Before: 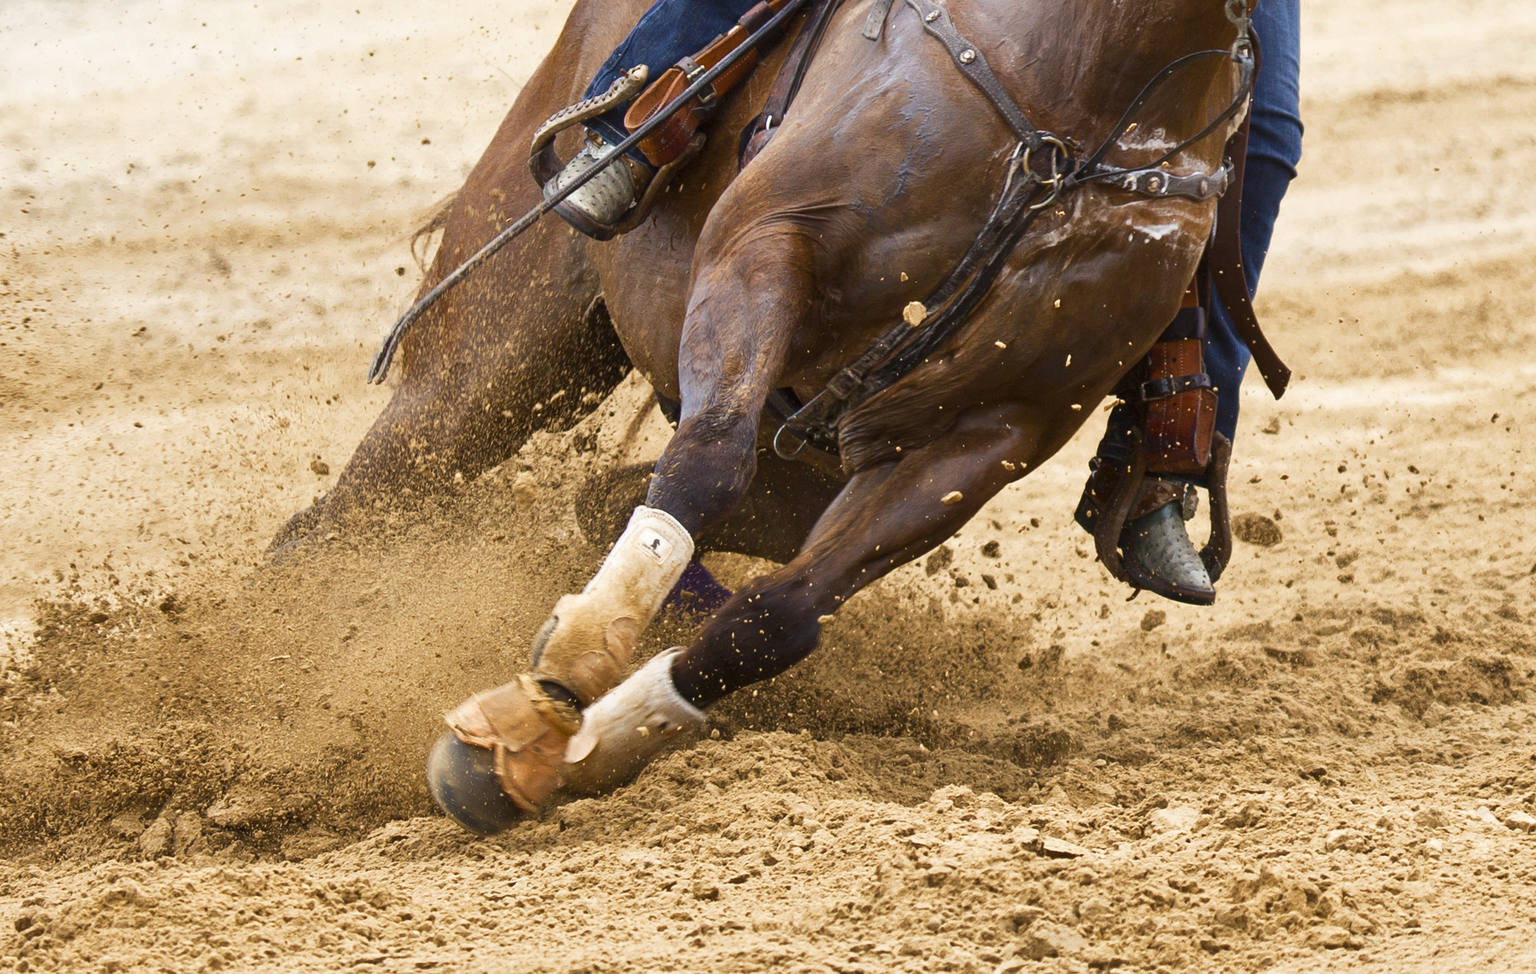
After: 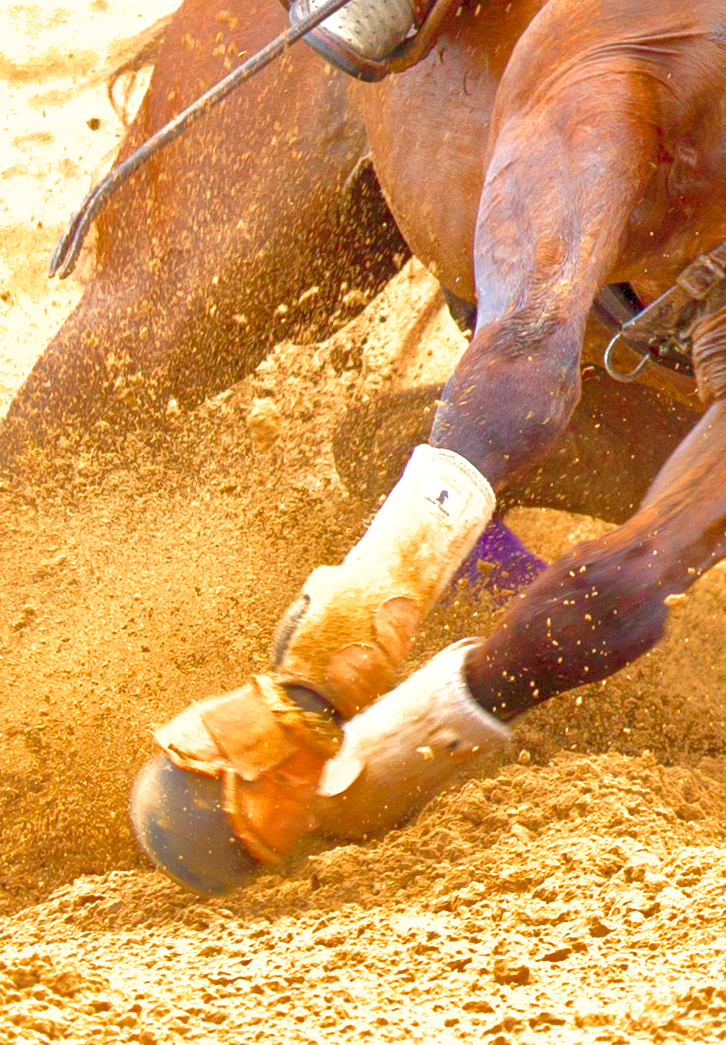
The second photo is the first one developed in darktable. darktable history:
levels: levels [0.008, 0.318, 0.836]
crop and rotate: left 21.645%, top 18.565%, right 43.761%, bottom 2.964%
shadows and highlights: highlights -59.75
